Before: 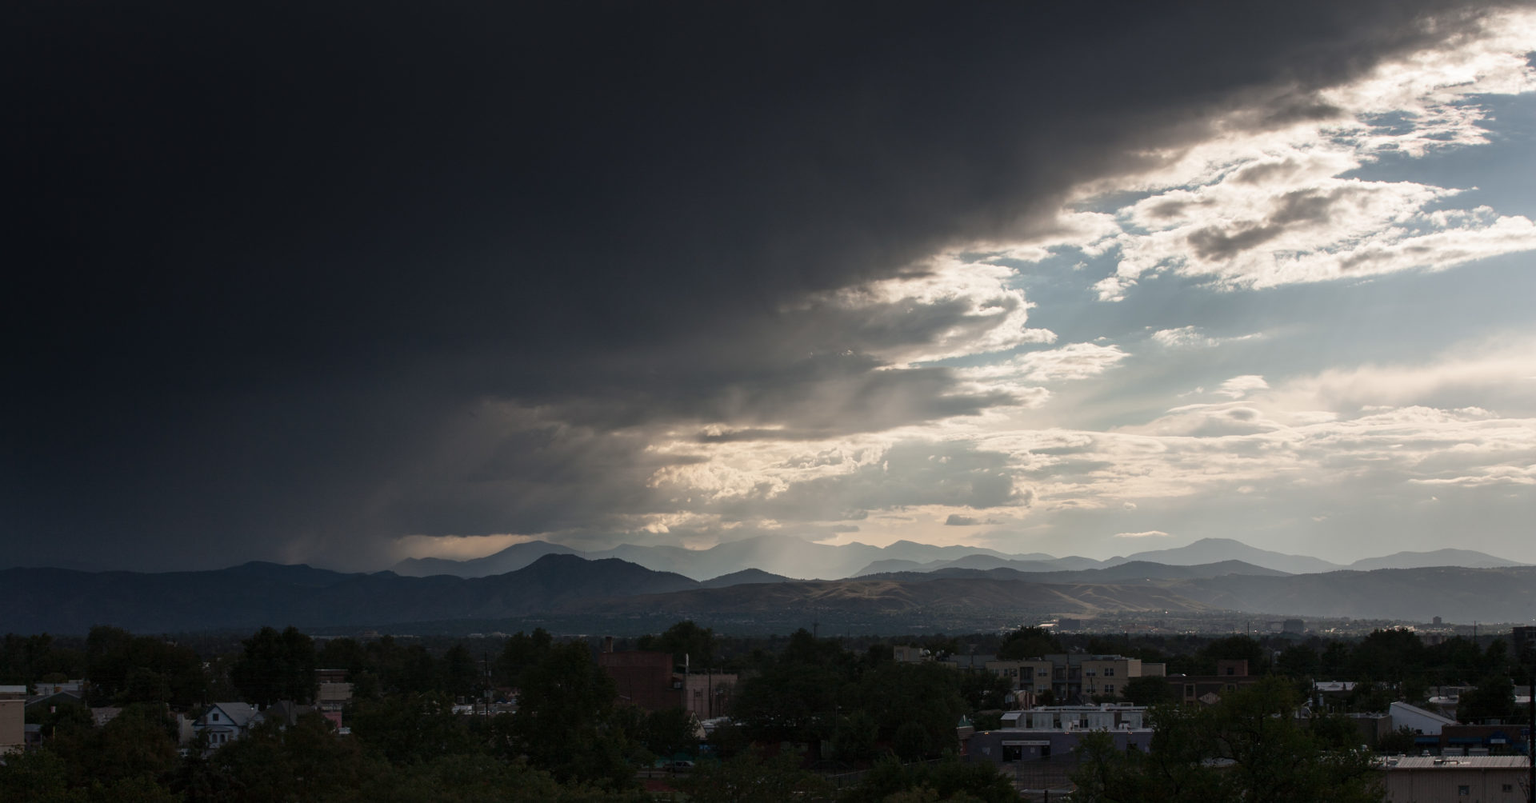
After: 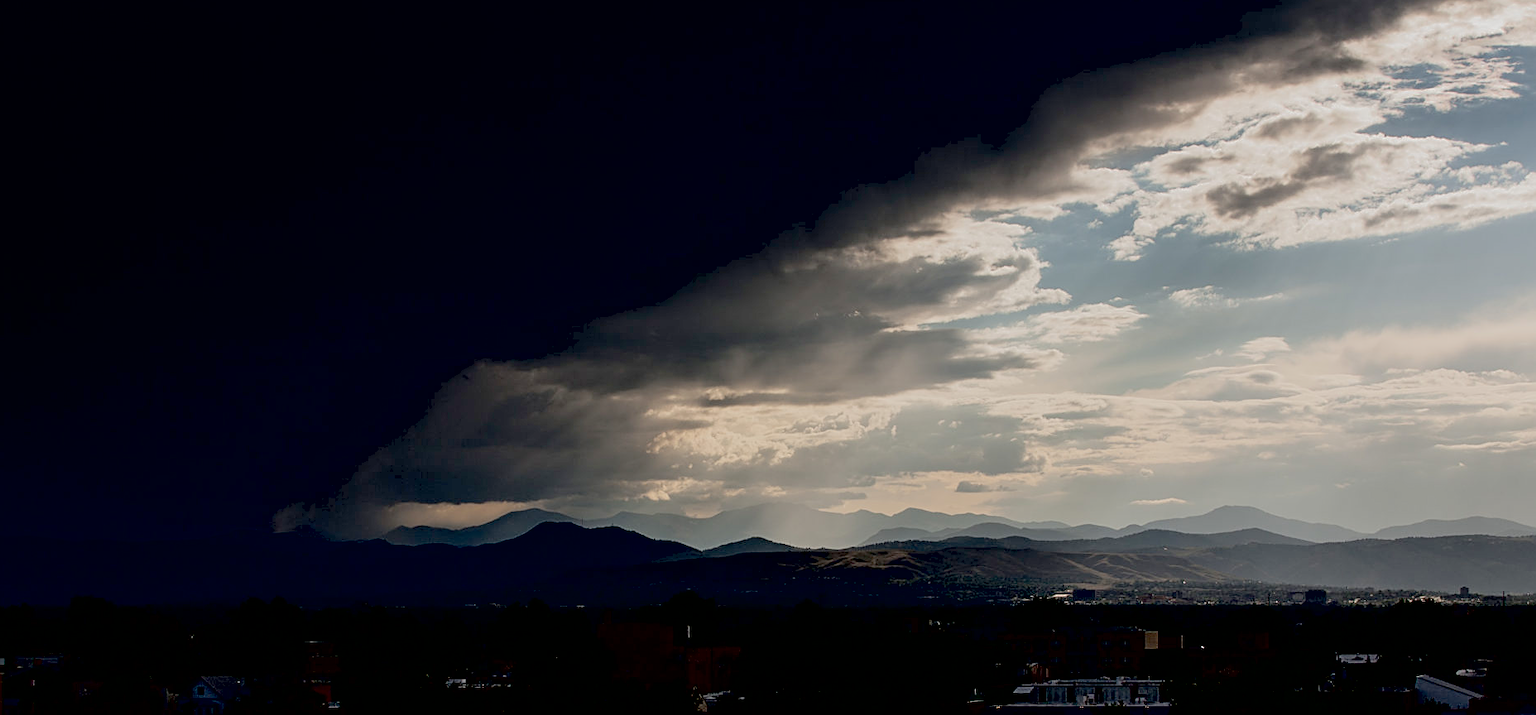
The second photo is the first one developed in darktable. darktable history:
crop: left 1.427%, top 6.185%, right 1.46%, bottom 7.054%
sharpen: on, module defaults
exposure: black level correction 0.046, exposure -0.228 EV, compensate highlight preservation false
tone curve: curves: ch0 [(0, 0) (0.003, 0.048) (0.011, 0.055) (0.025, 0.065) (0.044, 0.089) (0.069, 0.111) (0.1, 0.132) (0.136, 0.163) (0.177, 0.21) (0.224, 0.259) (0.277, 0.323) (0.335, 0.385) (0.399, 0.442) (0.468, 0.508) (0.543, 0.578) (0.623, 0.648) (0.709, 0.716) (0.801, 0.781) (0.898, 0.845) (1, 1)], color space Lab, independent channels, preserve colors none
